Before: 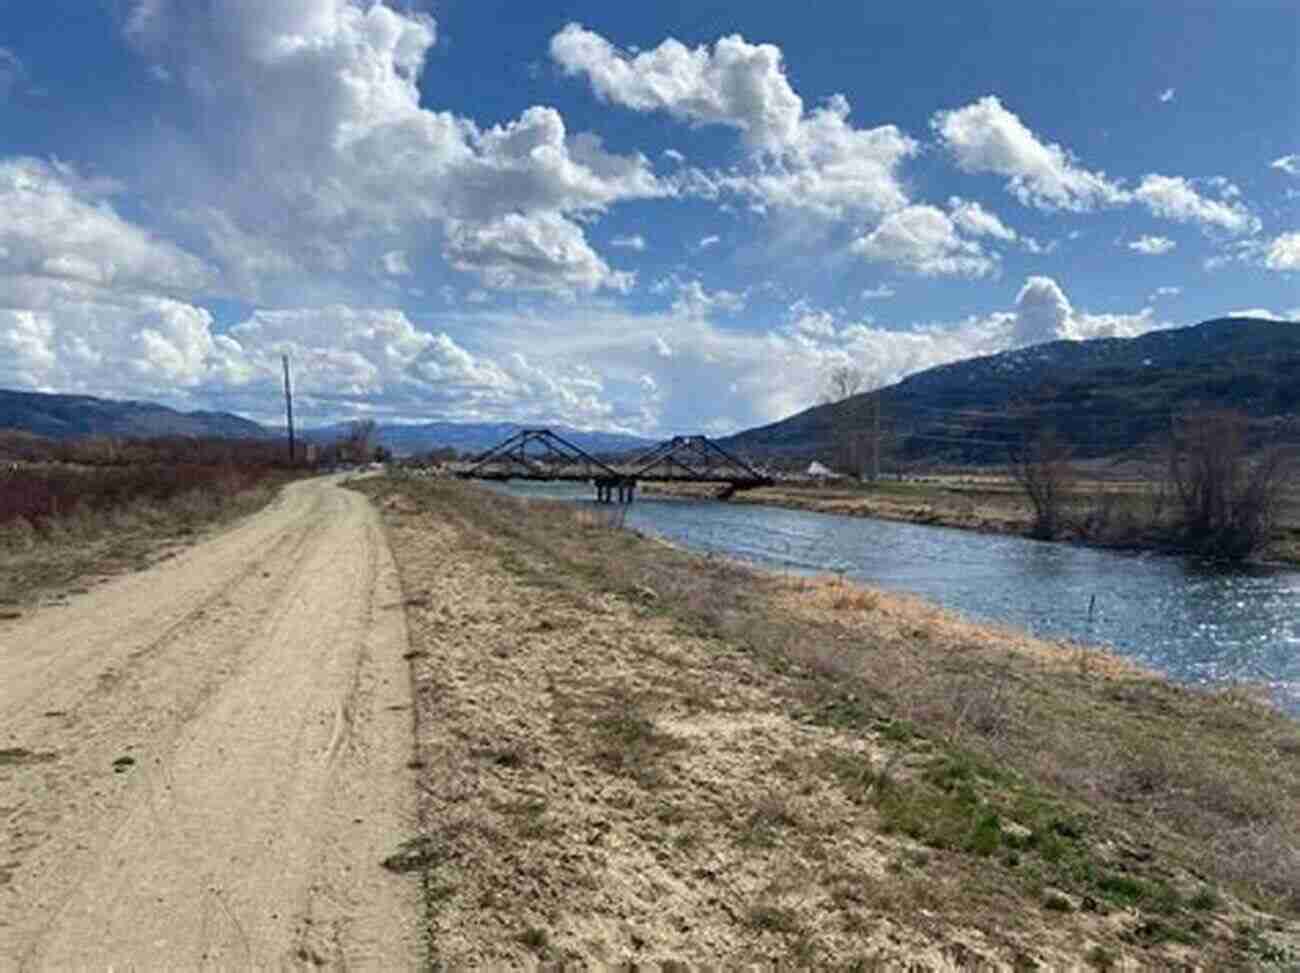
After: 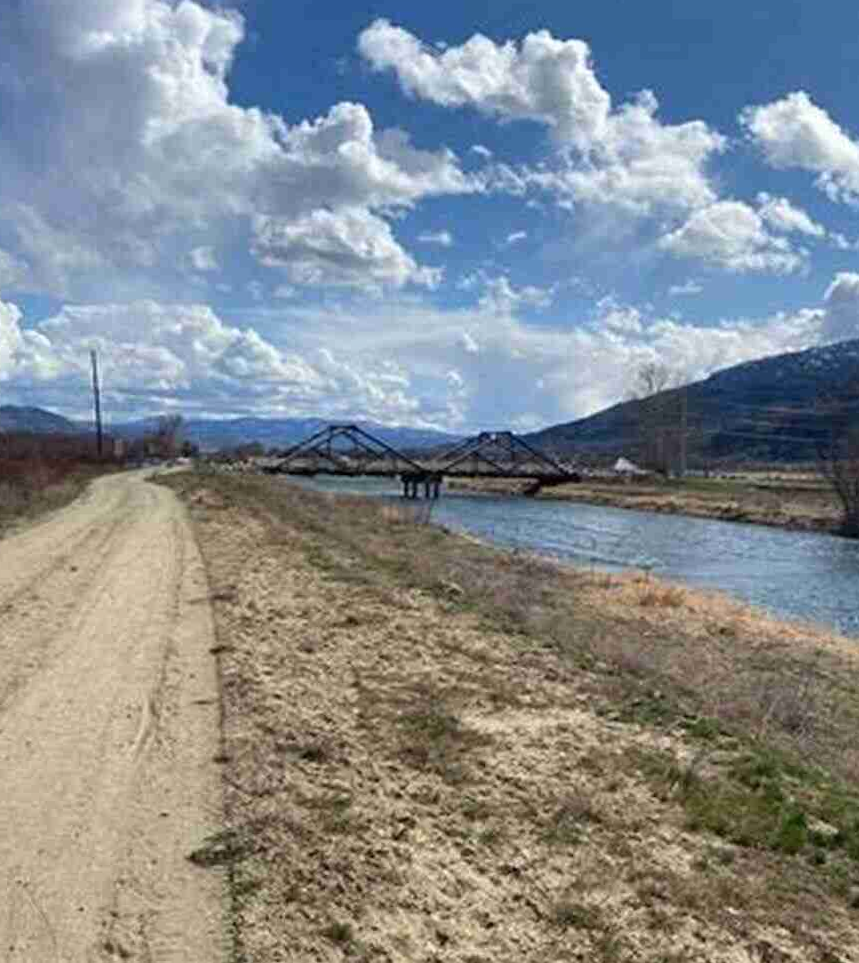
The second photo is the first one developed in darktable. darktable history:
crop and rotate: left 14.385%, right 18.948%
tone equalizer: on, module defaults
rotate and perspective: rotation 0.192°, lens shift (horizontal) -0.015, crop left 0.005, crop right 0.996, crop top 0.006, crop bottom 0.99
